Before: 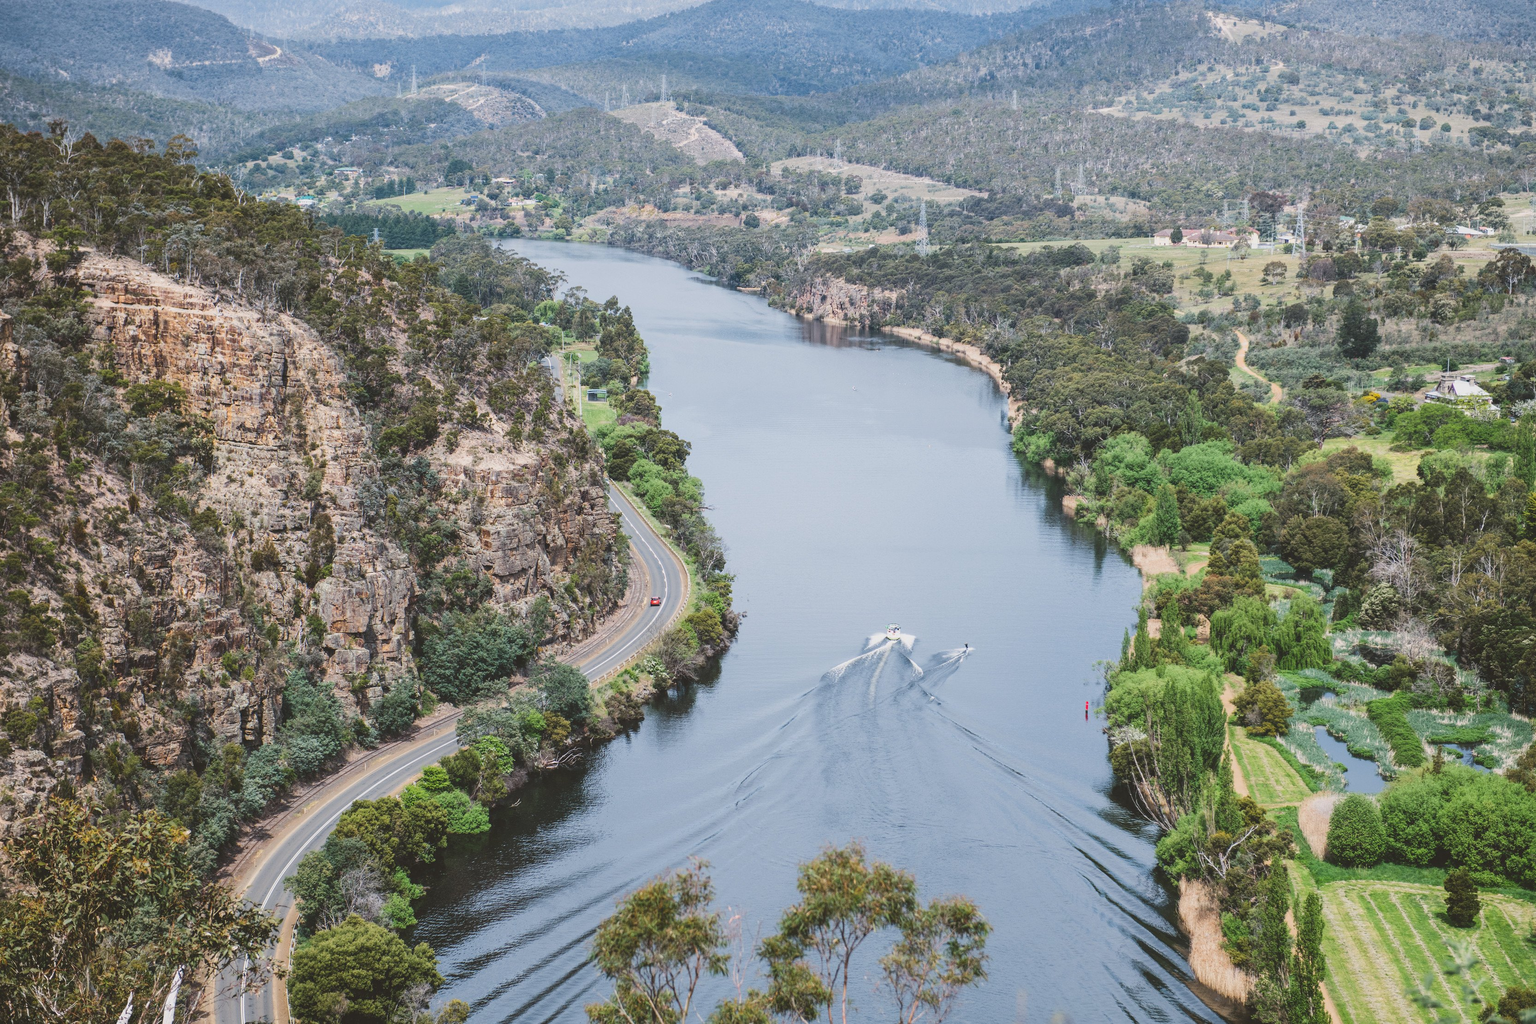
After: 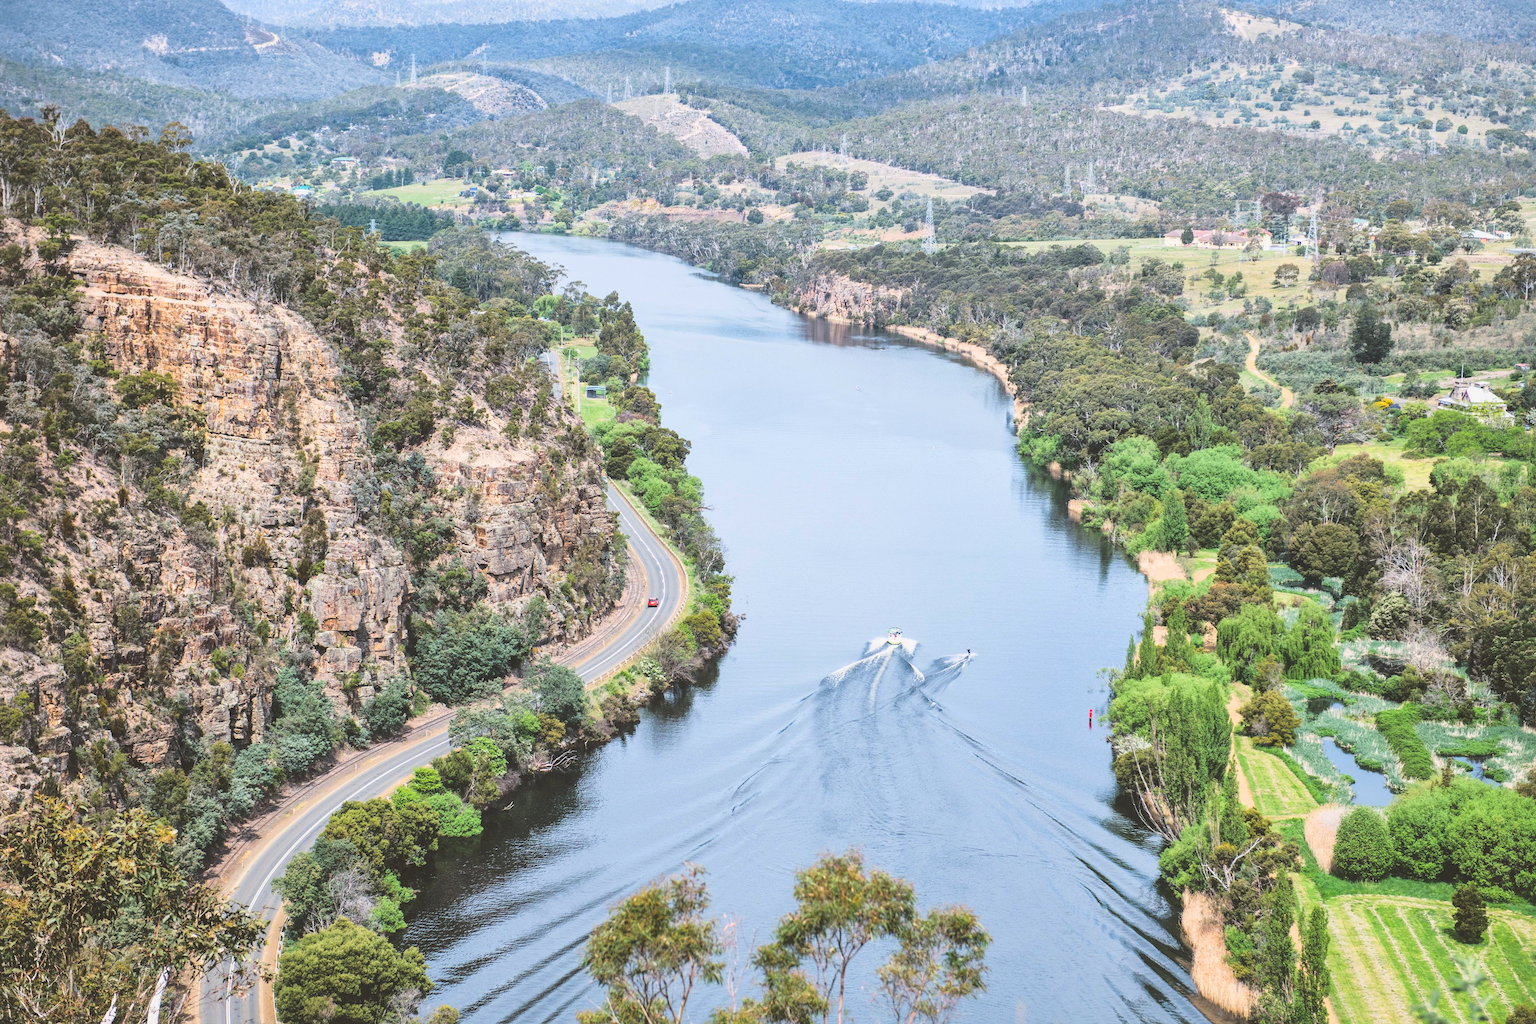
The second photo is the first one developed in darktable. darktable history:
crop and rotate: angle -0.657°
base curve: curves: ch0 [(0, 0) (0.028, 0.03) (0.121, 0.232) (0.46, 0.748) (0.859, 0.968) (1, 1)]
shadows and highlights: on, module defaults
